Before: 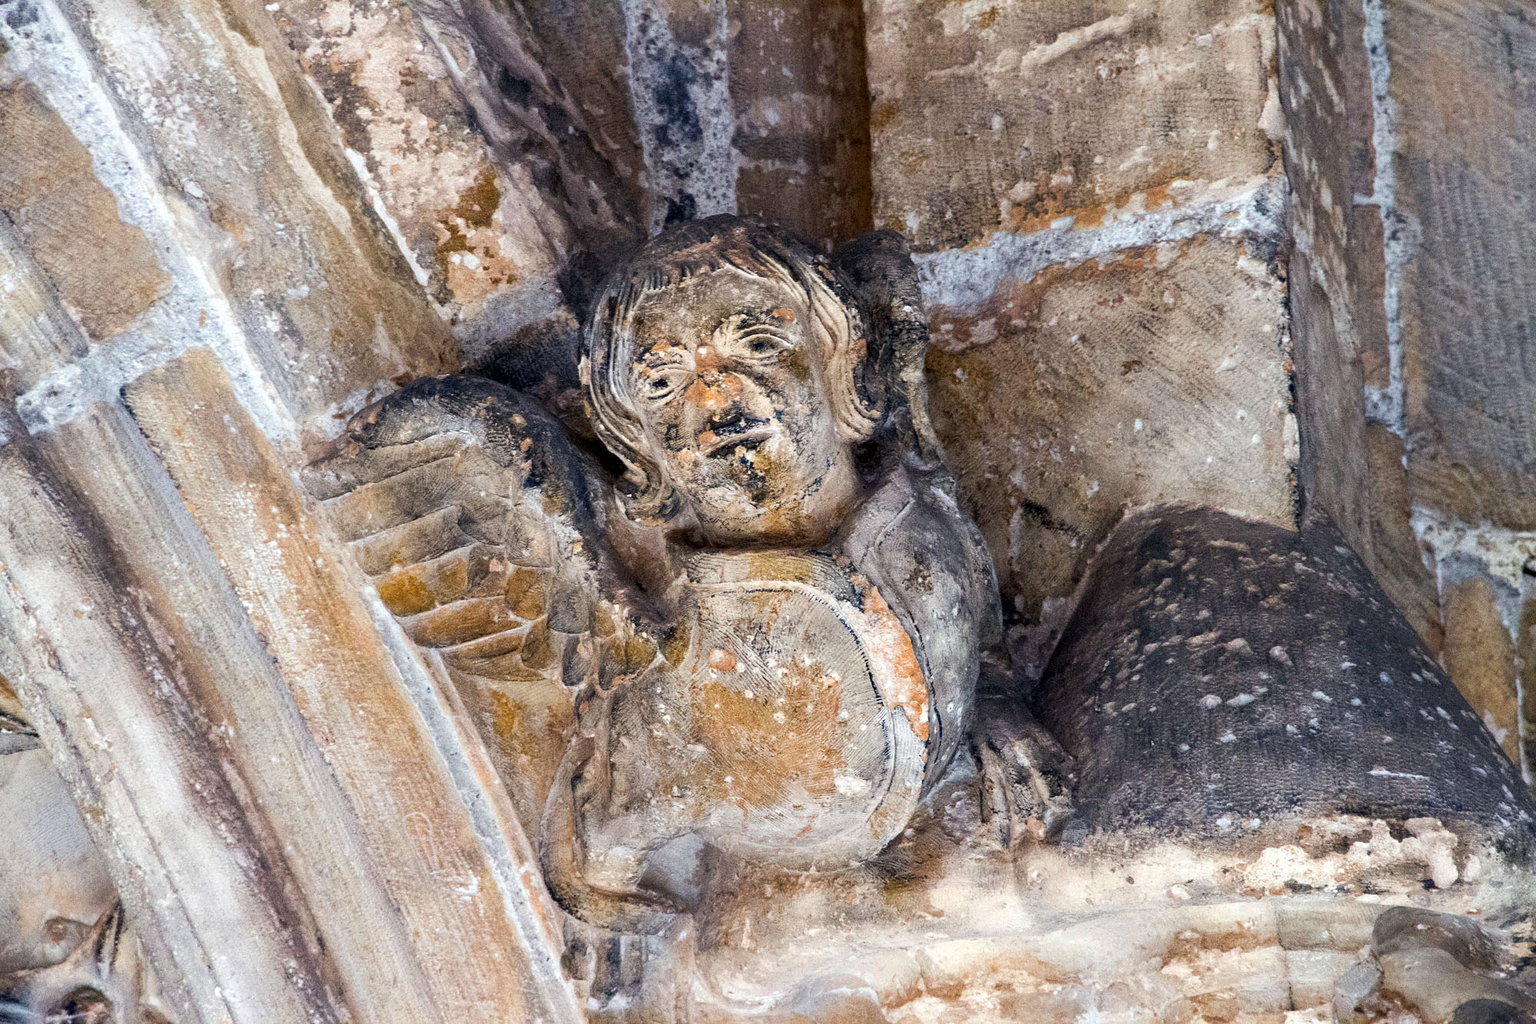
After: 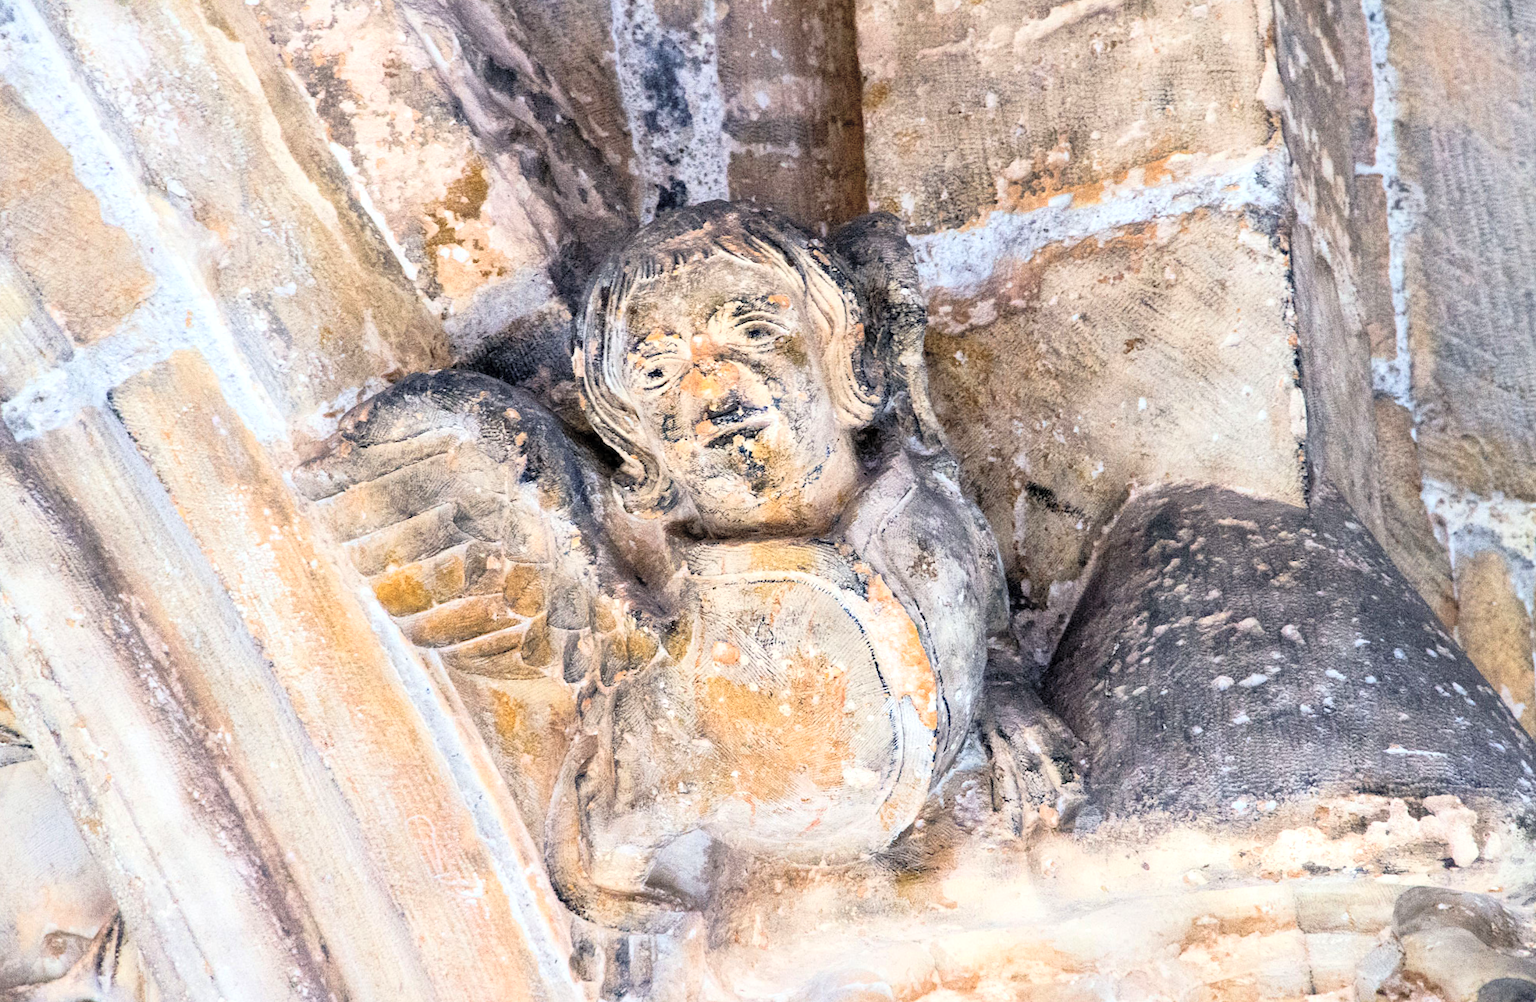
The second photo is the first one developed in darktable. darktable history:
global tonemap: drago (0.7, 100)
contrast brightness saturation: contrast 0.2, brightness 0.15, saturation 0.14
rotate and perspective: rotation -1.42°, crop left 0.016, crop right 0.984, crop top 0.035, crop bottom 0.965
local contrast: mode bilateral grid, contrast 20, coarseness 50, detail 120%, midtone range 0.2
